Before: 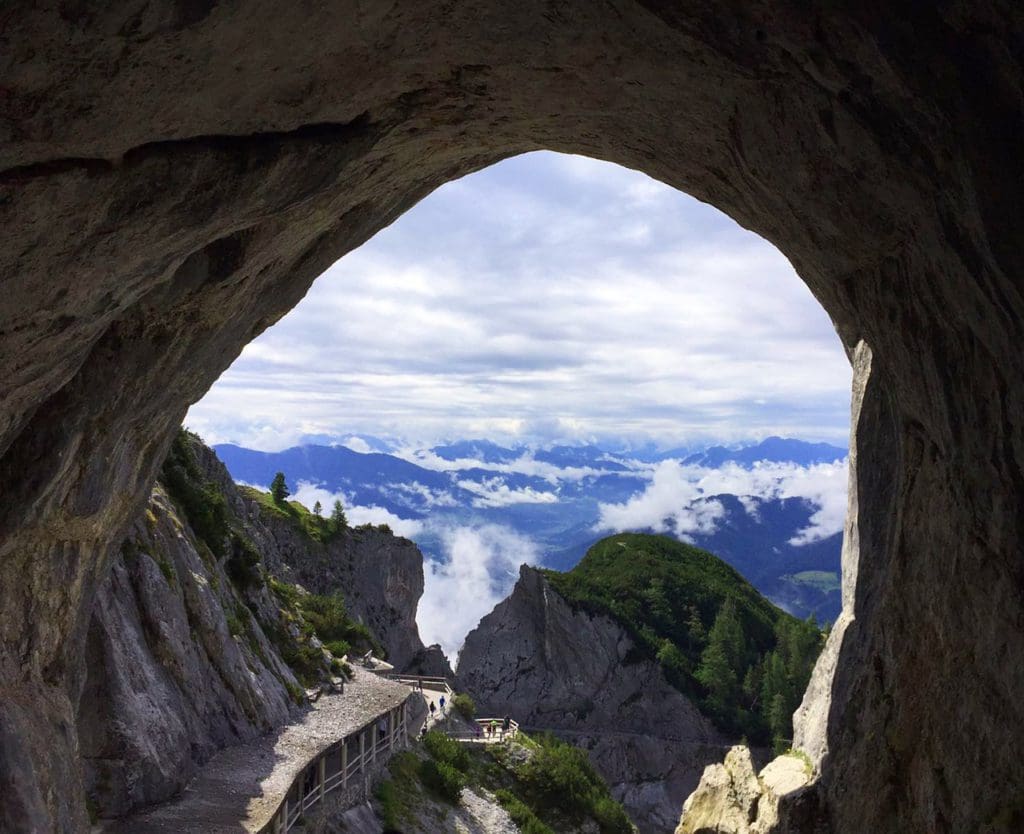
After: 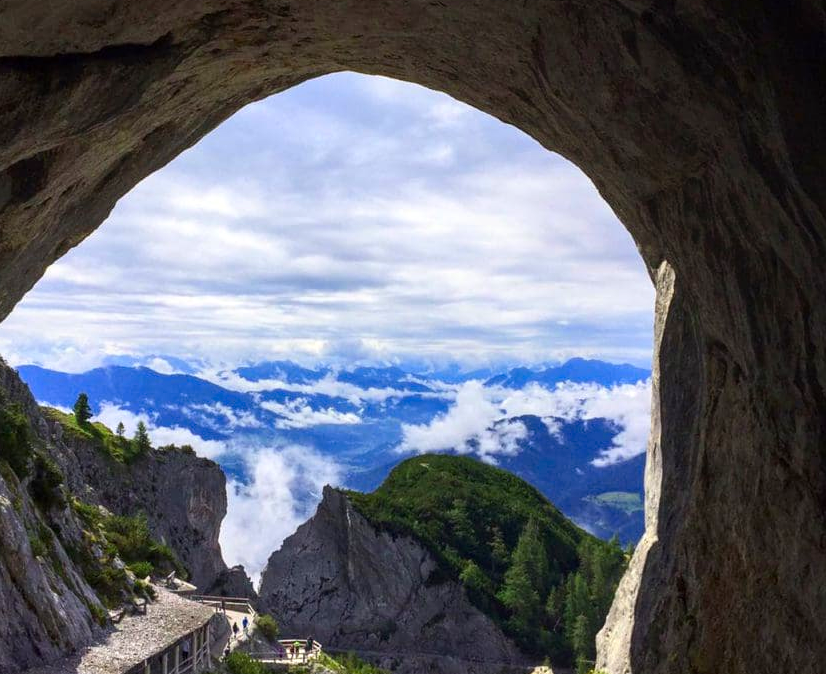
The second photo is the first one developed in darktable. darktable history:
local contrast: on, module defaults
crop: left 19.317%, top 9.528%, right 0.001%, bottom 9.632%
exposure: exposure 0.124 EV, compensate exposure bias true, compensate highlight preservation false
contrast brightness saturation: contrast 0.086, saturation 0.278
